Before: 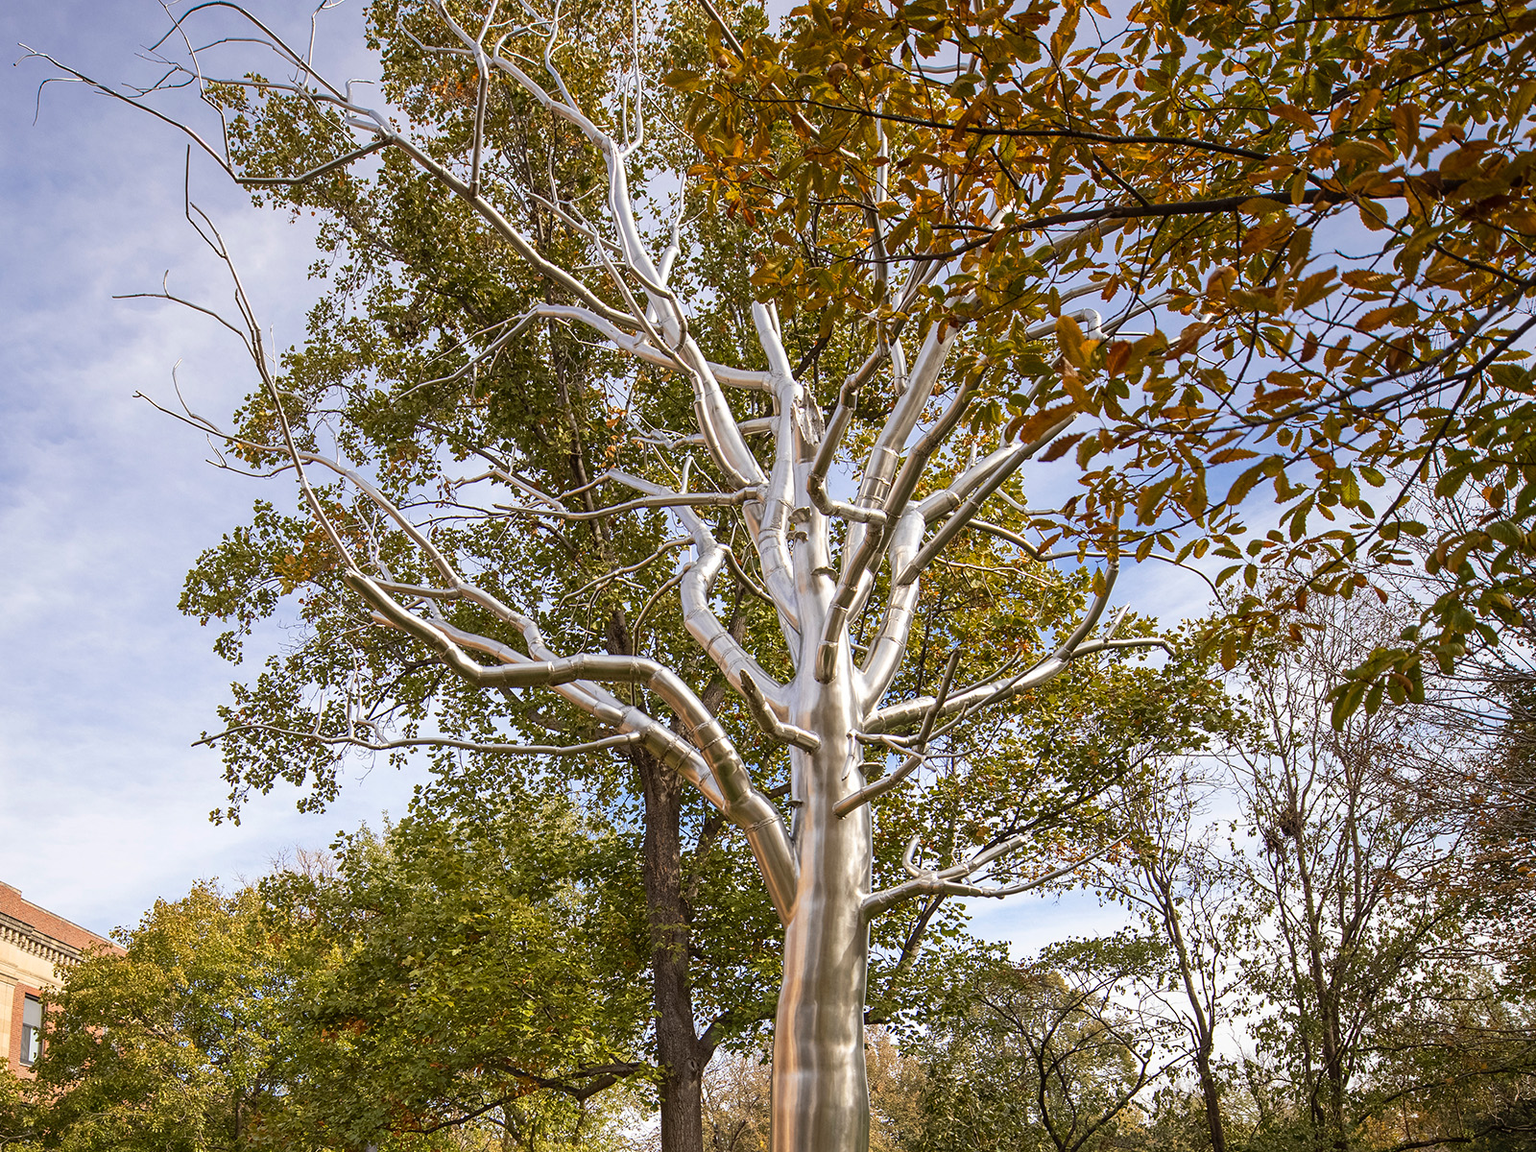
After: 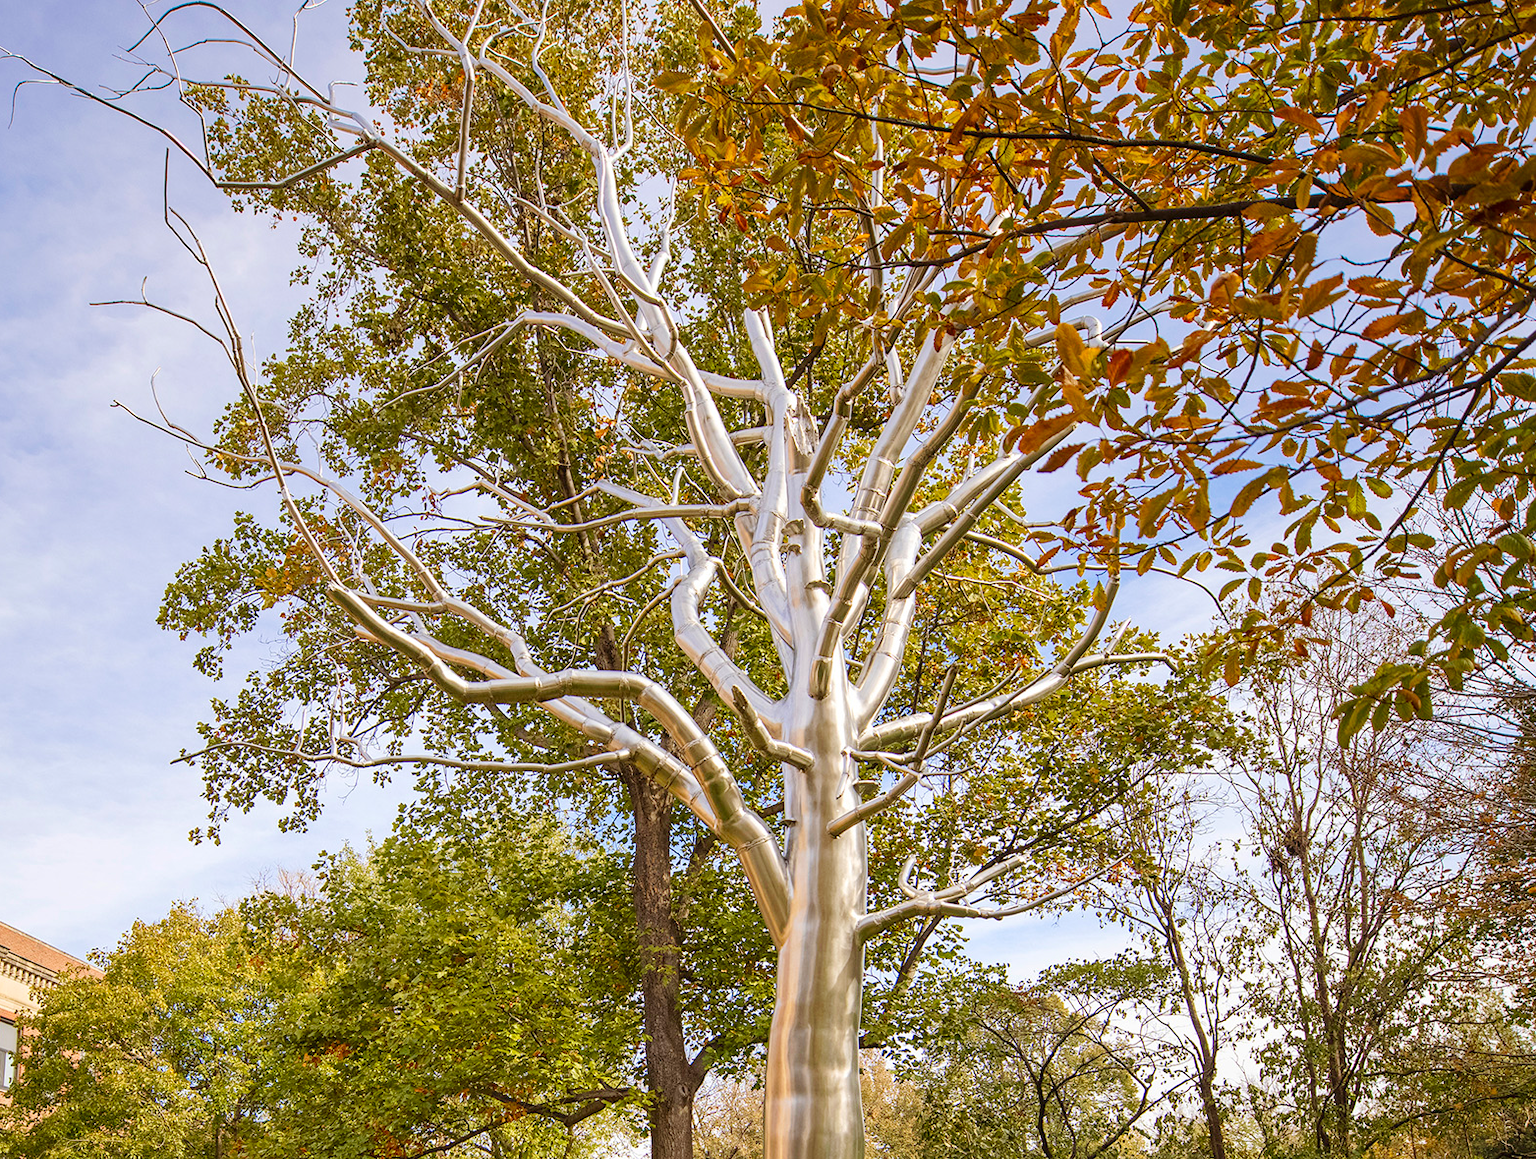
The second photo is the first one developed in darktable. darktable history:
crop and rotate: left 1.749%, right 0.516%, bottom 1.666%
base curve: curves: ch0 [(0, 0) (0.158, 0.273) (0.879, 0.895) (1, 1)], preserve colors none
haze removal: strength 0.032, distance 0.243, compatibility mode true, adaptive false
shadows and highlights: shadows 36.55, highlights -27.19, soften with gaussian
velvia: on, module defaults
color correction: highlights b* 0.013, saturation 1.27
